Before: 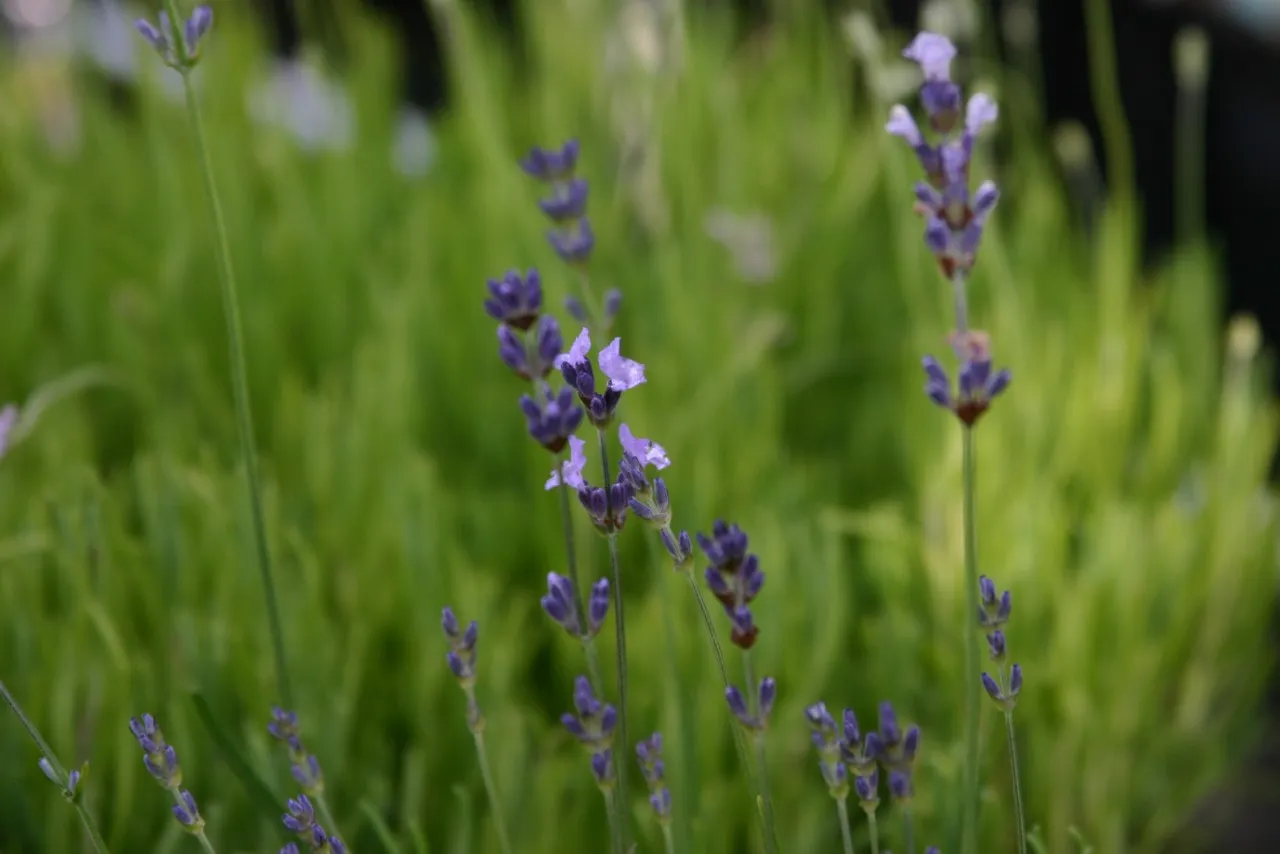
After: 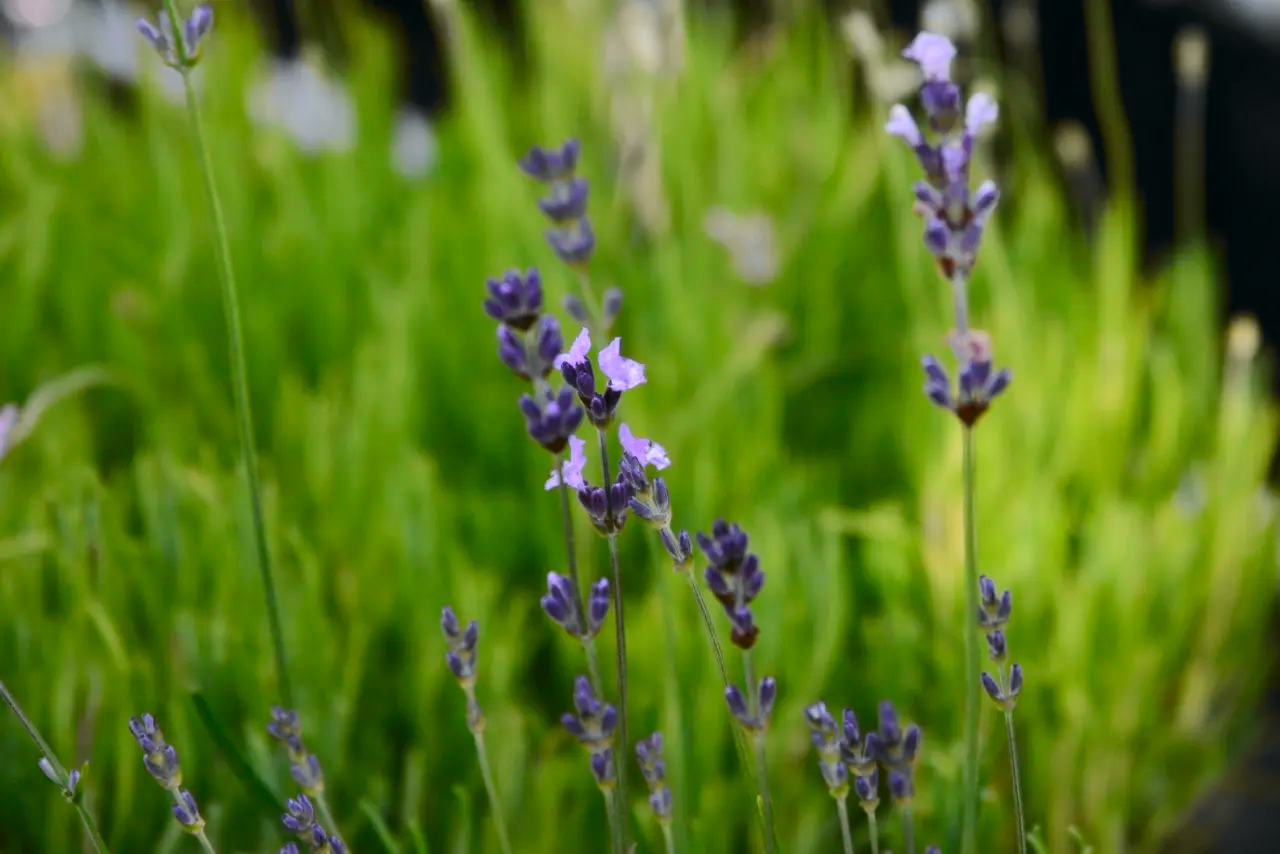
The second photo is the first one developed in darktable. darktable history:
tone equalizer: on, module defaults
tone curve: curves: ch0 [(0, 0) (0.071, 0.06) (0.253, 0.242) (0.437, 0.498) (0.55, 0.644) (0.657, 0.749) (0.823, 0.876) (1, 0.99)]; ch1 [(0, 0) (0.346, 0.307) (0.408, 0.369) (0.453, 0.457) (0.476, 0.489) (0.502, 0.493) (0.521, 0.515) (0.537, 0.531) (0.612, 0.641) (0.676, 0.728) (1, 1)]; ch2 [(0, 0) (0.346, 0.34) (0.434, 0.46) (0.485, 0.494) (0.5, 0.494) (0.511, 0.504) (0.537, 0.551) (0.579, 0.599) (0.625, 0.686) (1, 1)], color space Lab, independent channels, preserve colors none
color calibration: illuminant as shot in camera, x 0.358, y 0.373, temperature 4628.91 K
